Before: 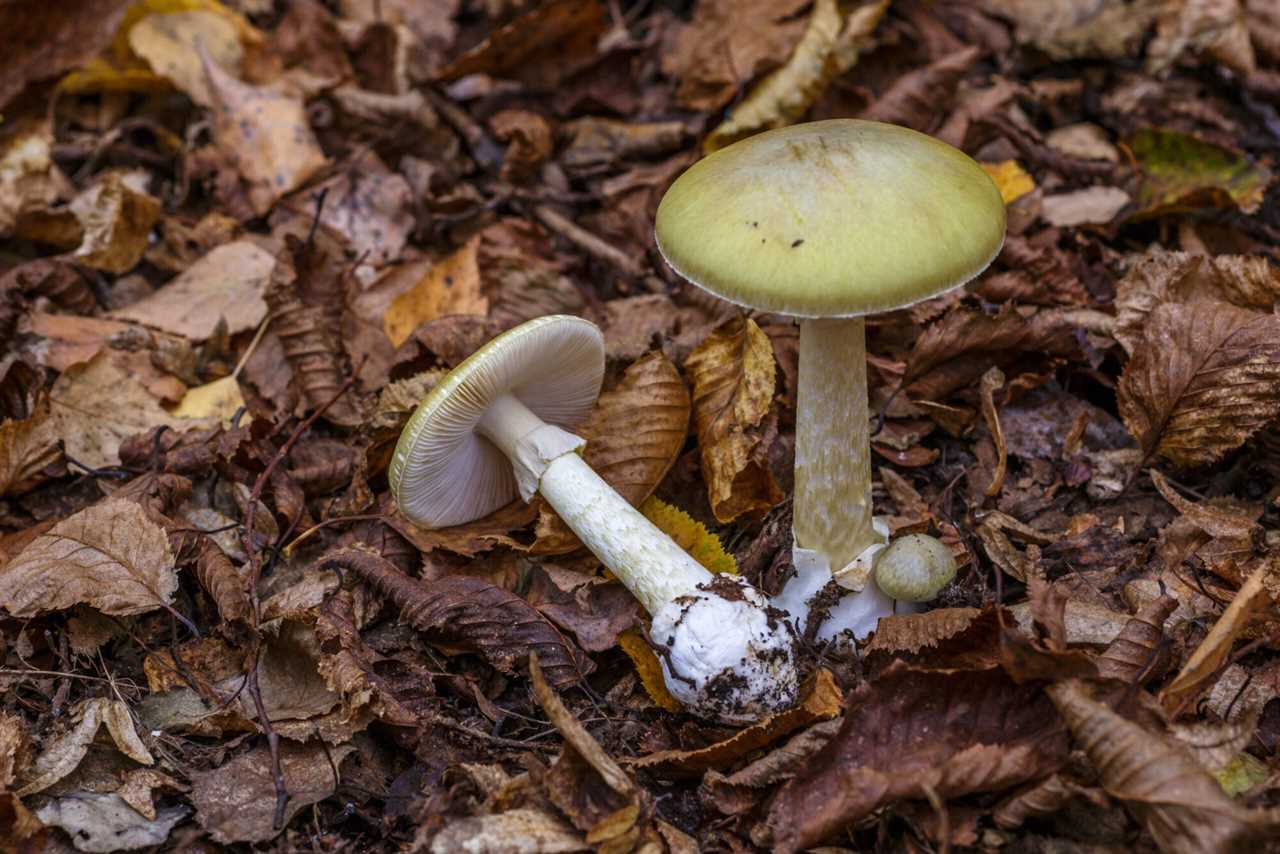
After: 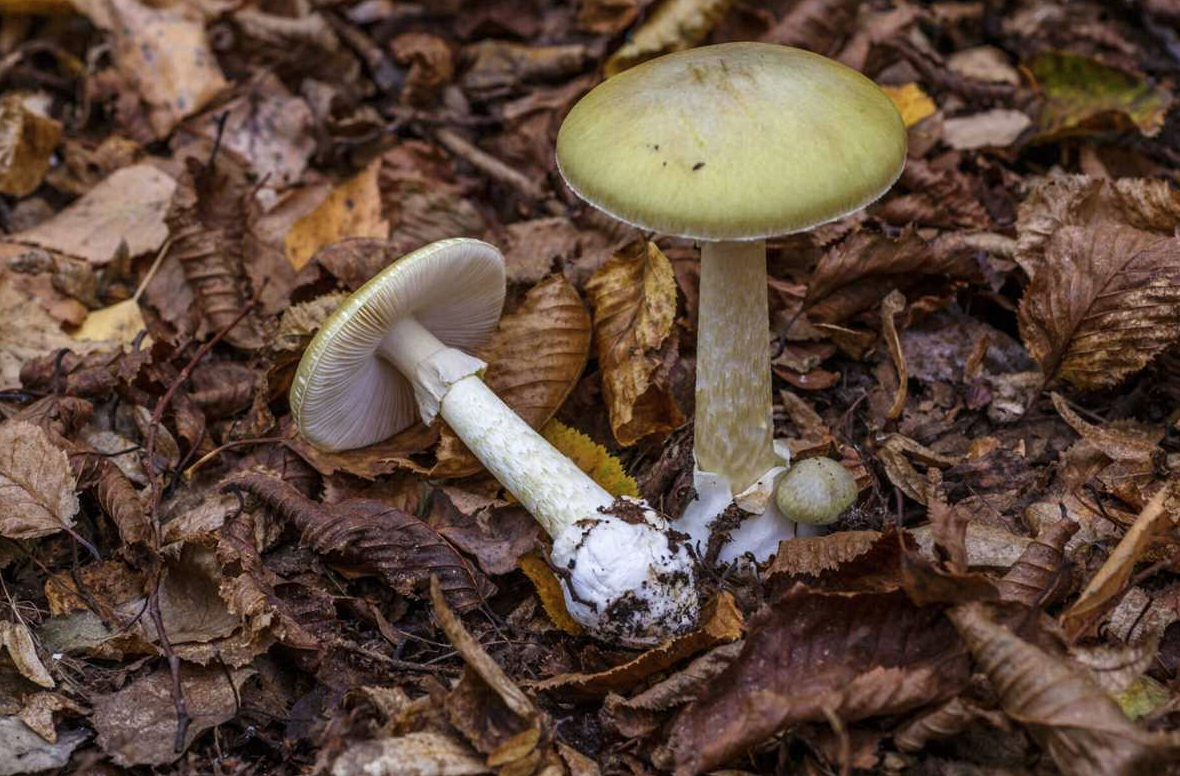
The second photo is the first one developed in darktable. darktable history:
crop and rotate: left 7.775%, top 9.132%
contrast brightness saturation: saturation -0.093
